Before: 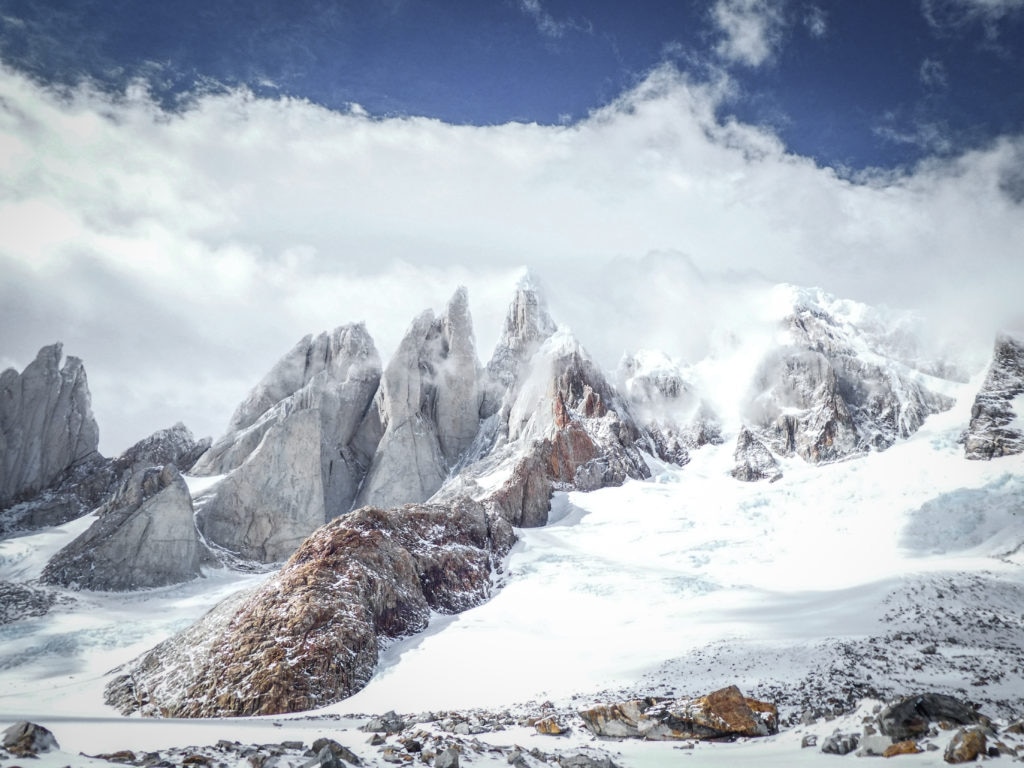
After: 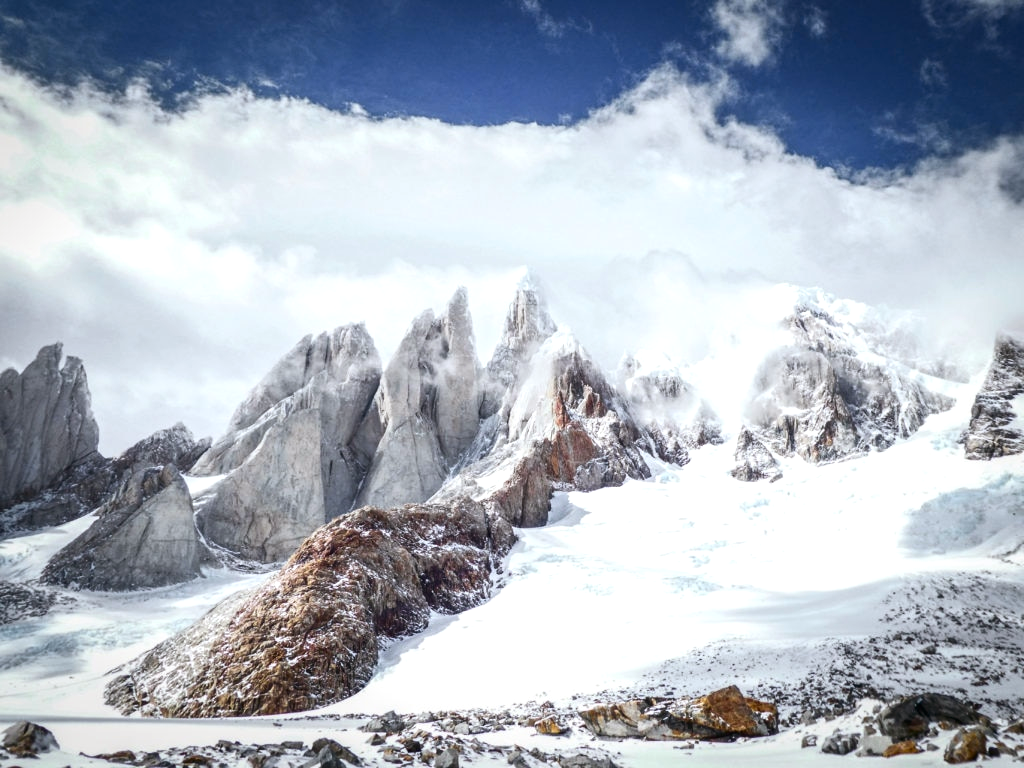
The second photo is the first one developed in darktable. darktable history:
color balance: mode lift, gamma, gain (sRGB), lift [1, 0.99, 1.01, 0.992], gamma [1, 1.037, 0.974, 0.963]
exposure: black level correction 0, exposure 0.2 EV, compensate exposure bias true, compensate highlight preservation false
contrast brightness saturation: contrast 0.12, brightness -0.12, saturation 0.2
